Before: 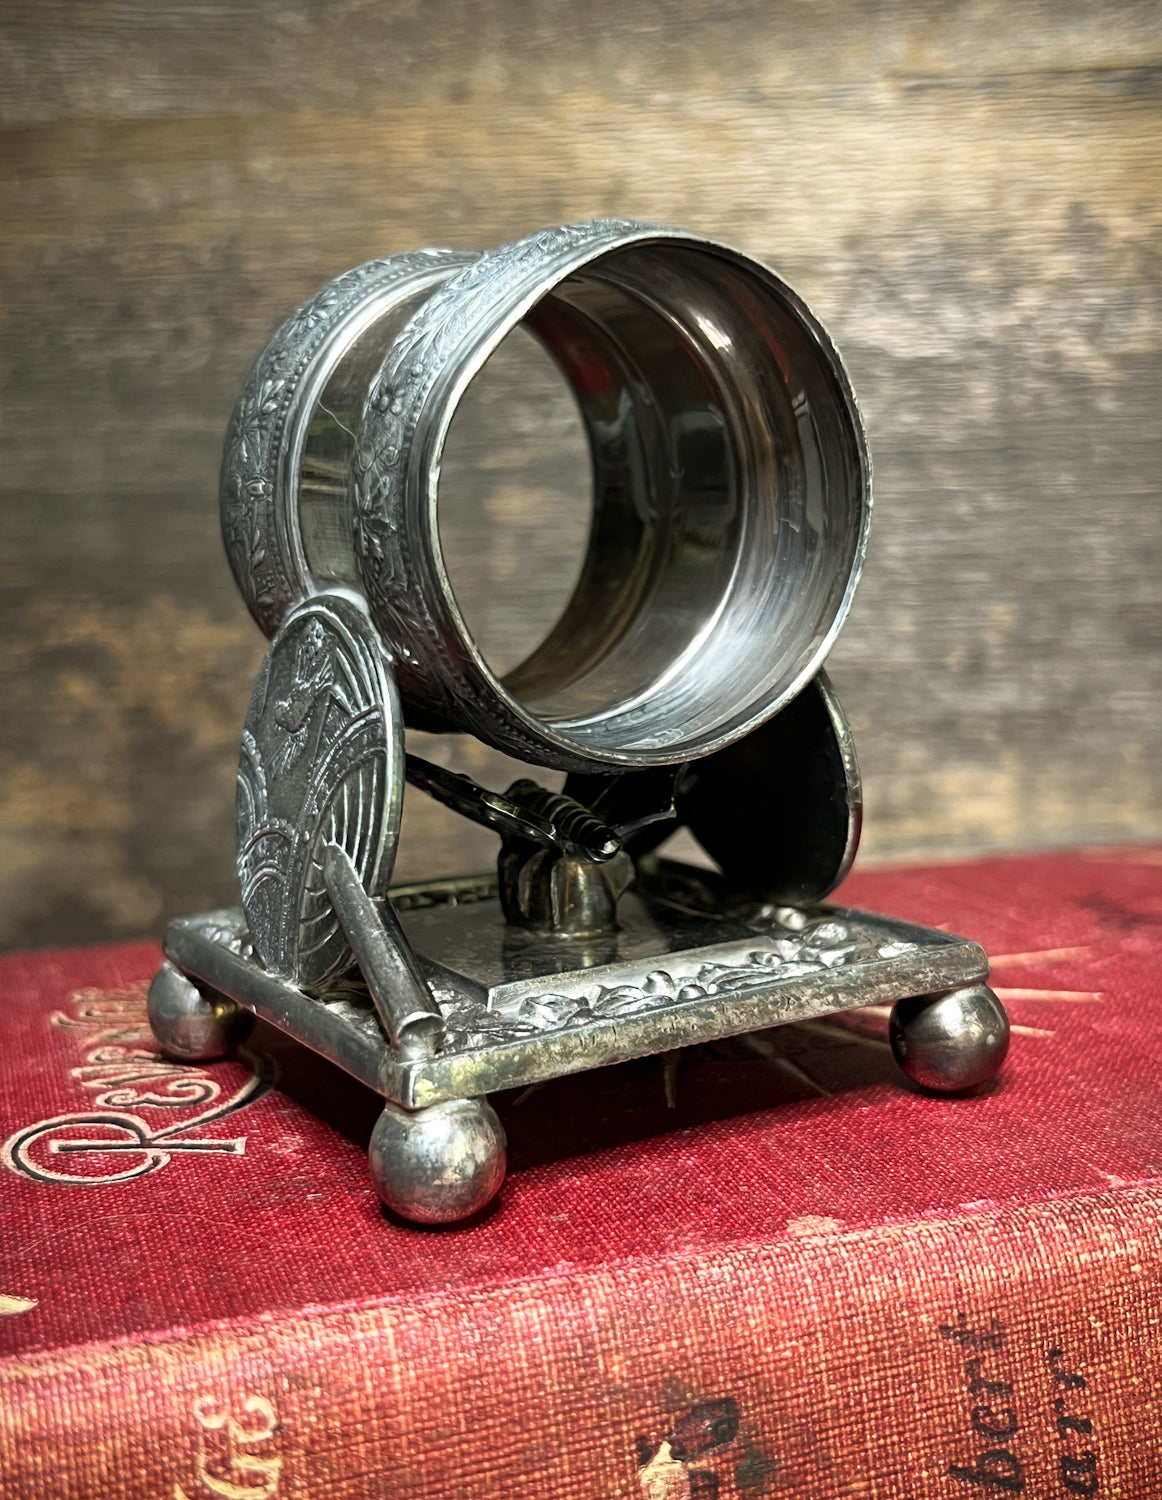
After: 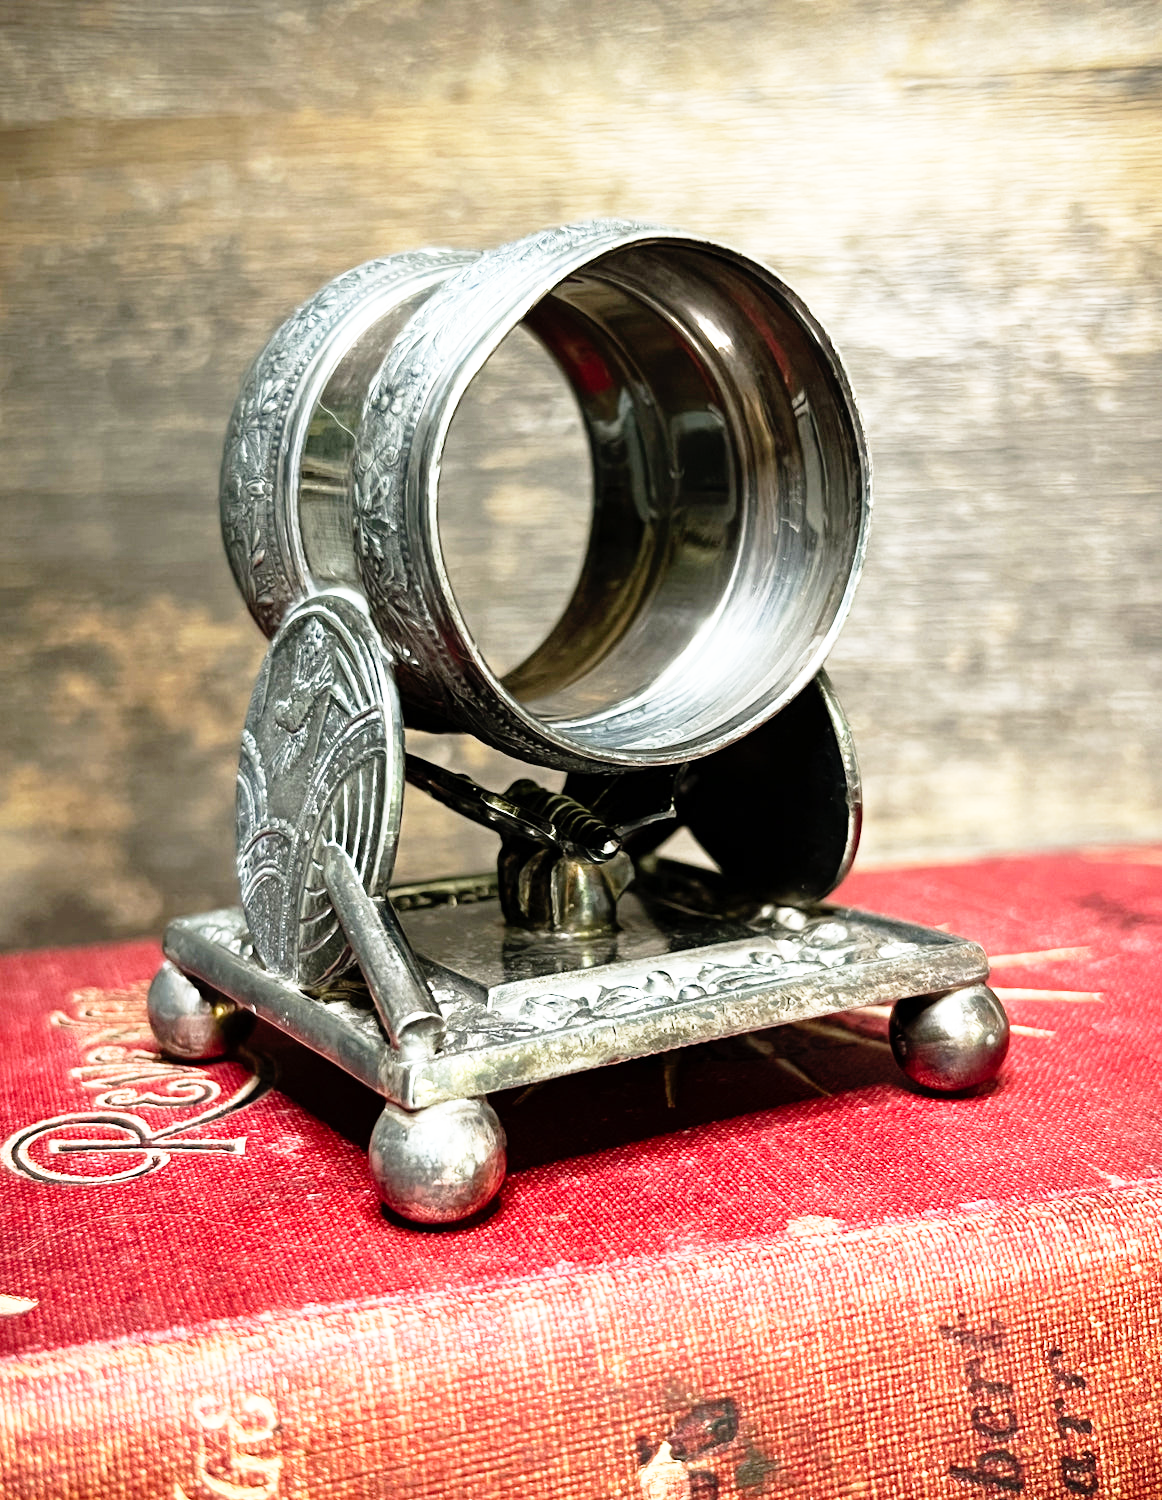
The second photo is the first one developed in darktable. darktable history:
base curve: curves: ch0 [(0, 0) (0.012, 0.01) (0.073, 0.168) (0.31, 0.711) (0.645, 0.957) (1, 1)], preserve colors none
white balance: red 1, blue 1
